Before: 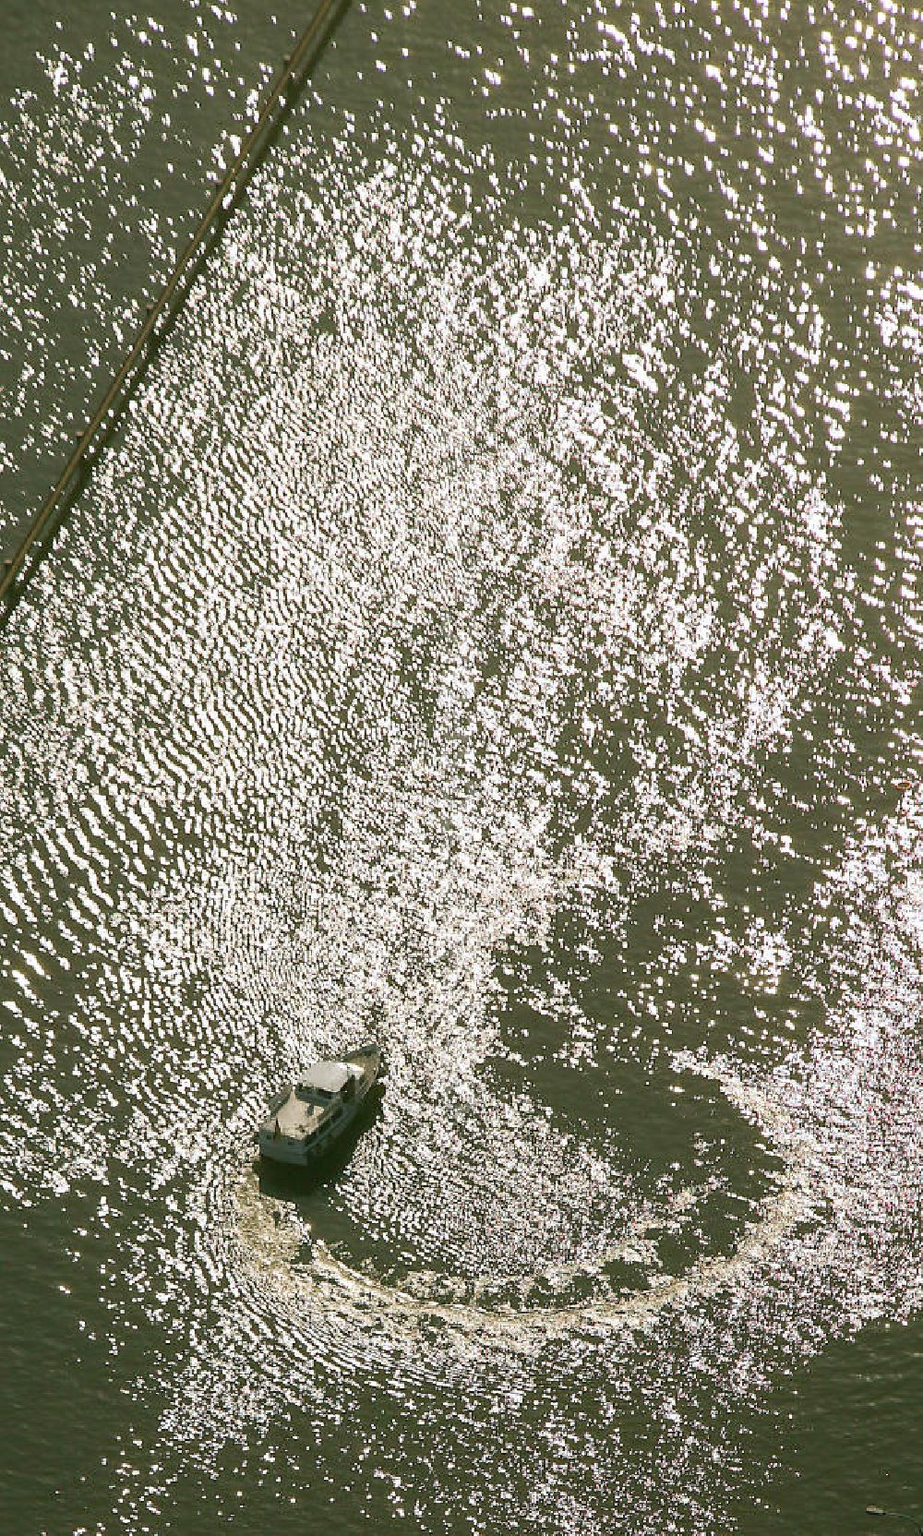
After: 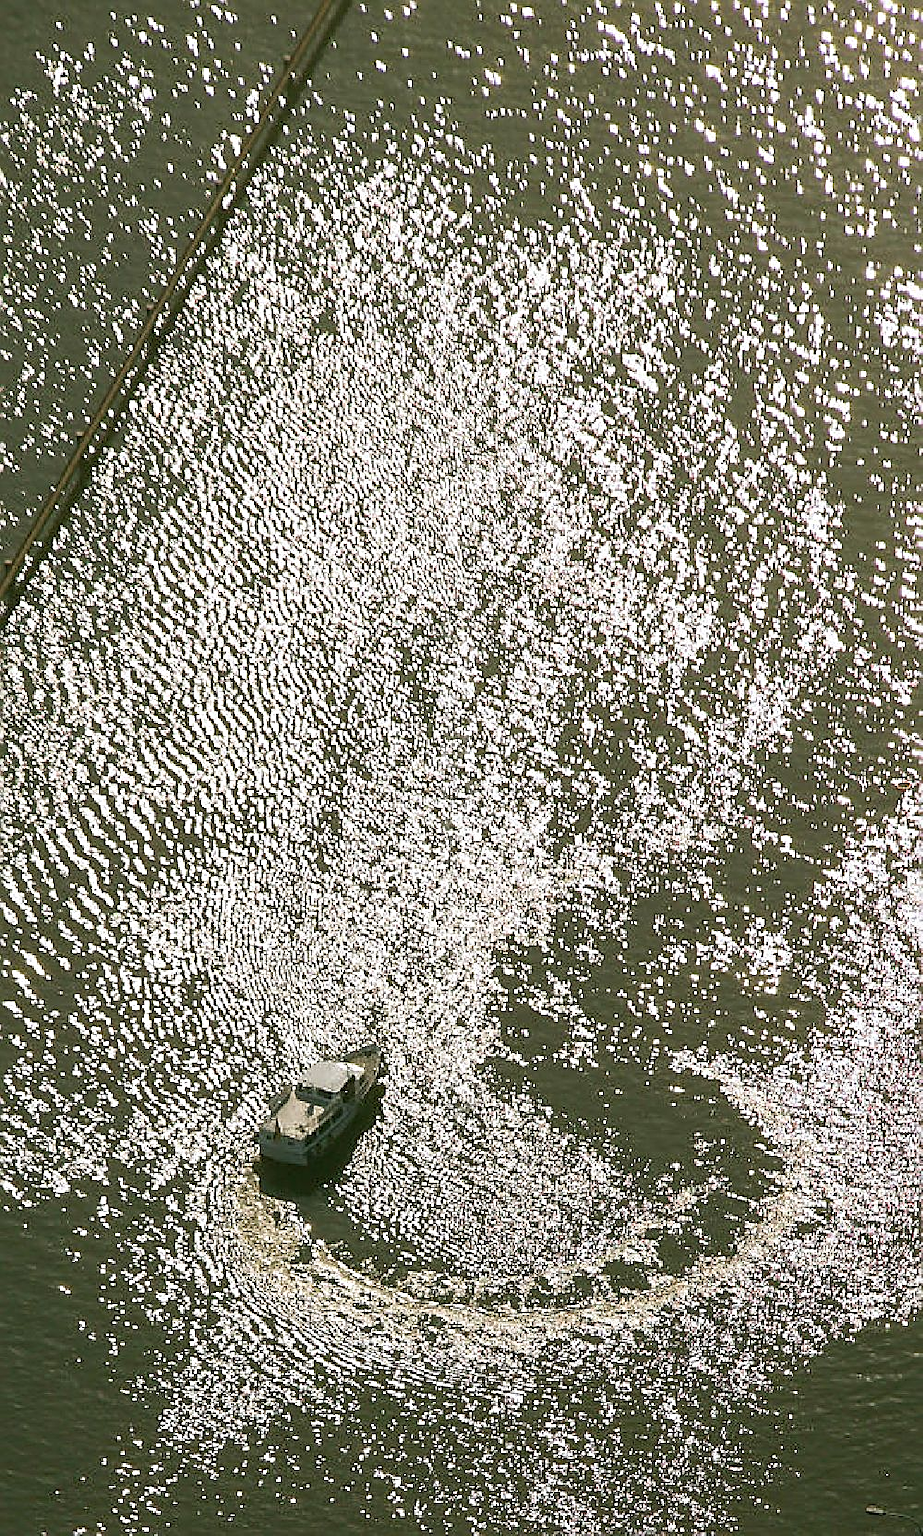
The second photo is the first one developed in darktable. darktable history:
sharpen: amount 0.737
